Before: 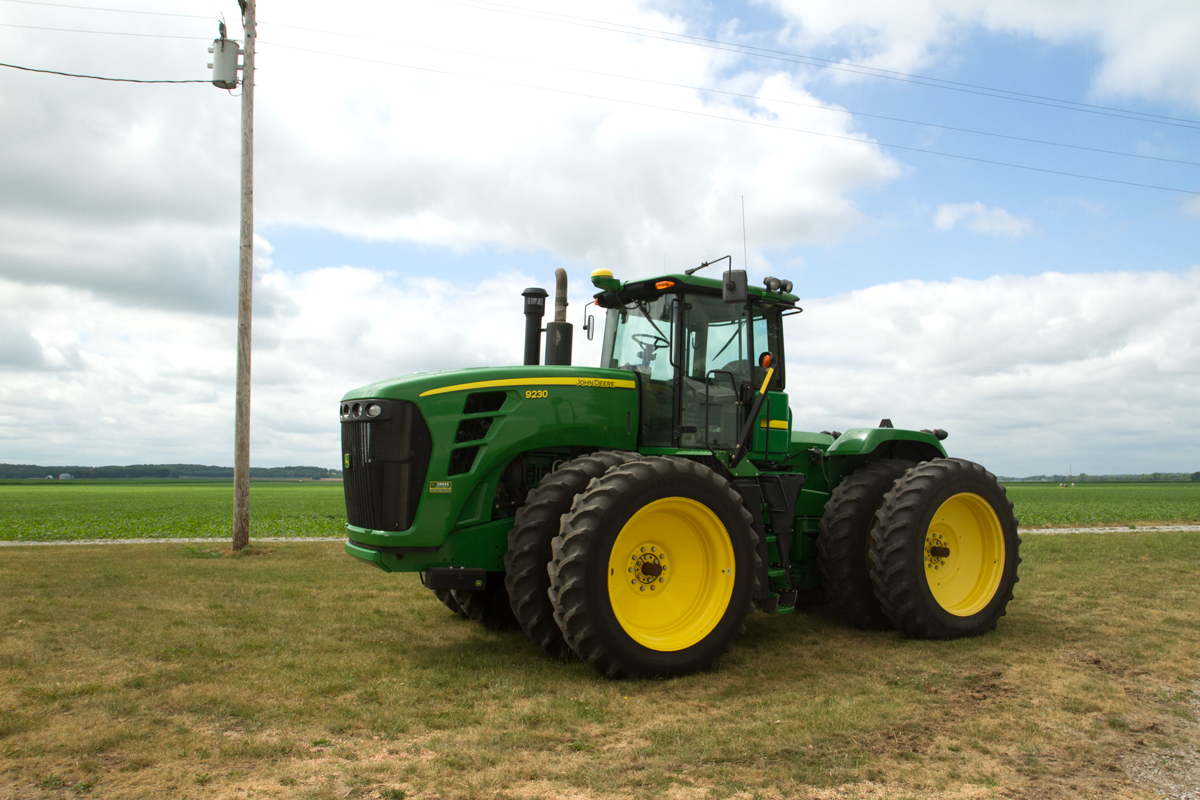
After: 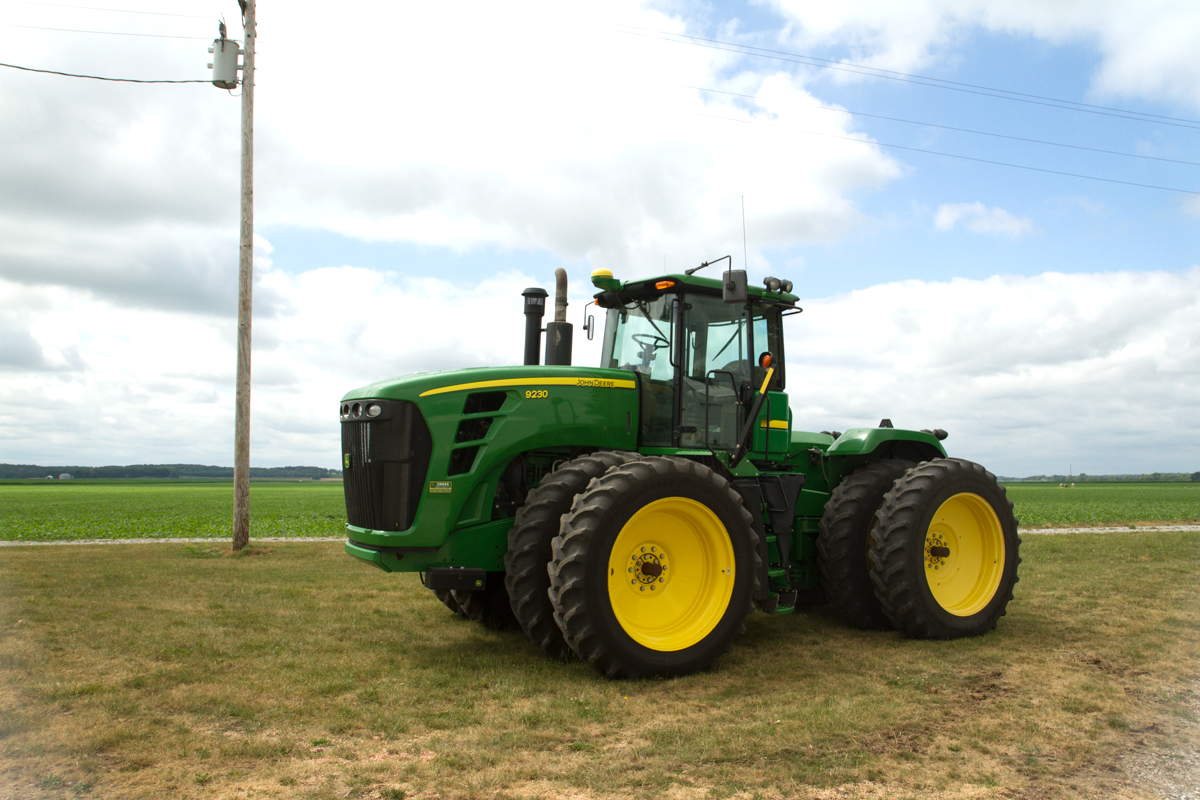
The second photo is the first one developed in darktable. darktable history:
exposure: exposure 0.127 EV, compensate highlight preservation false
vignetting: fall-off start 100%, brightness 0.3, saturation 0
